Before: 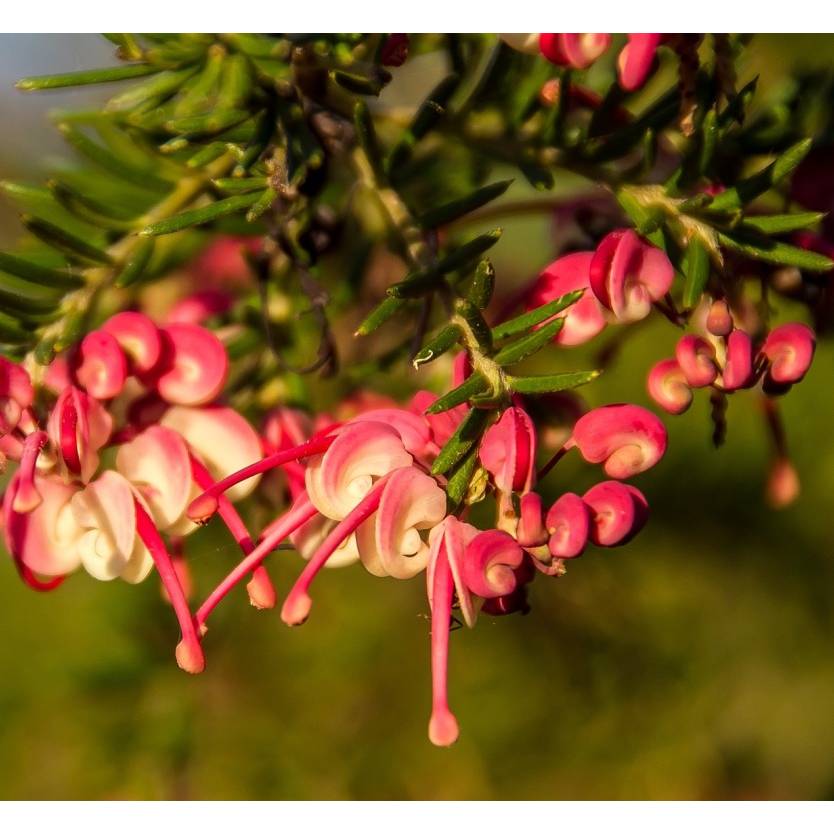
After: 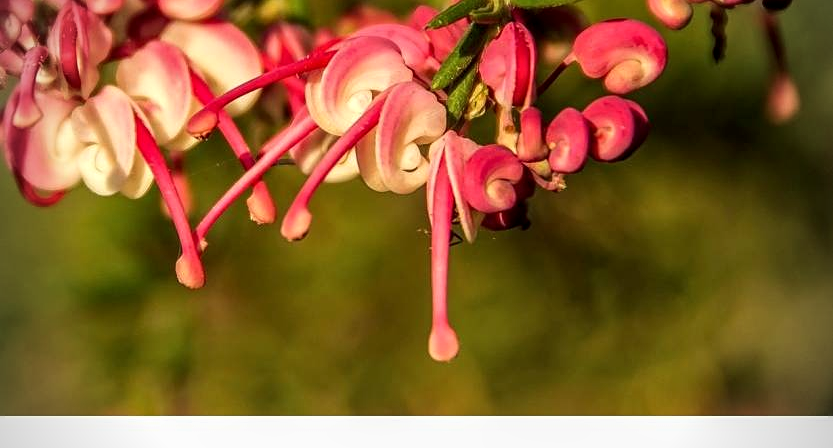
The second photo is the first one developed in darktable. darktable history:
vignetting: on, module defaults
crop and rotate: top 46.19%, right 0.032%
local contrast: on, module defaults
sharpen: amount 0.208
